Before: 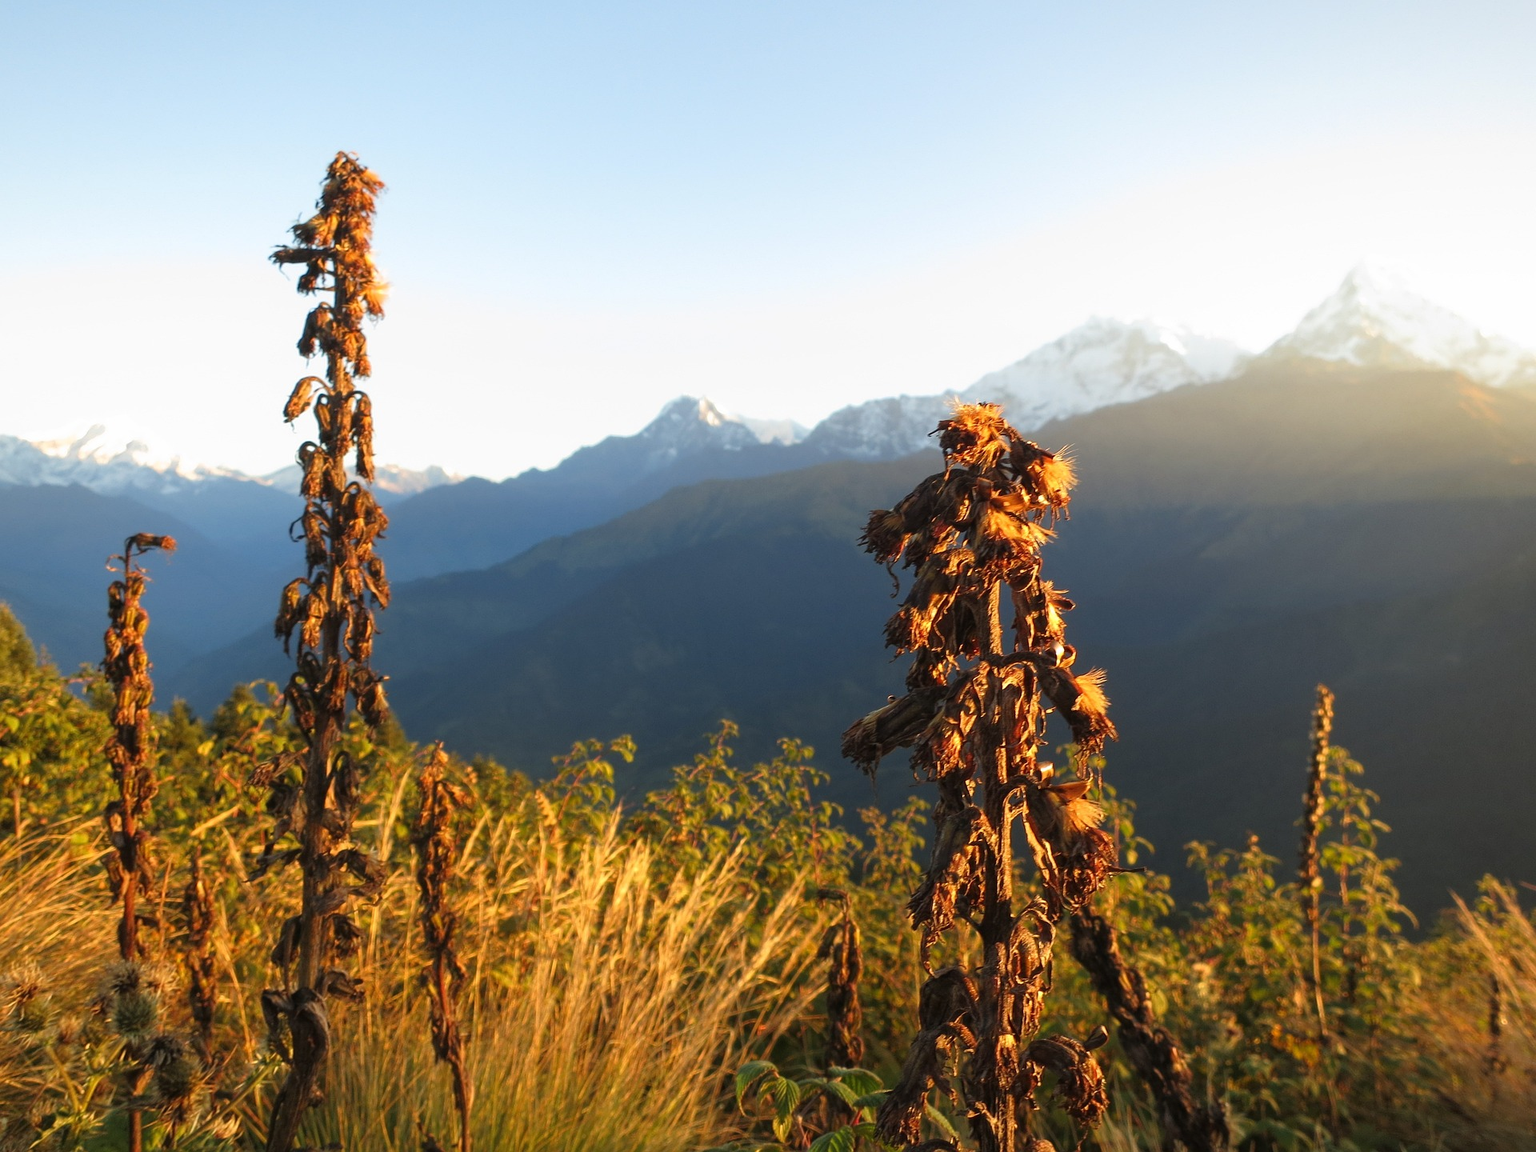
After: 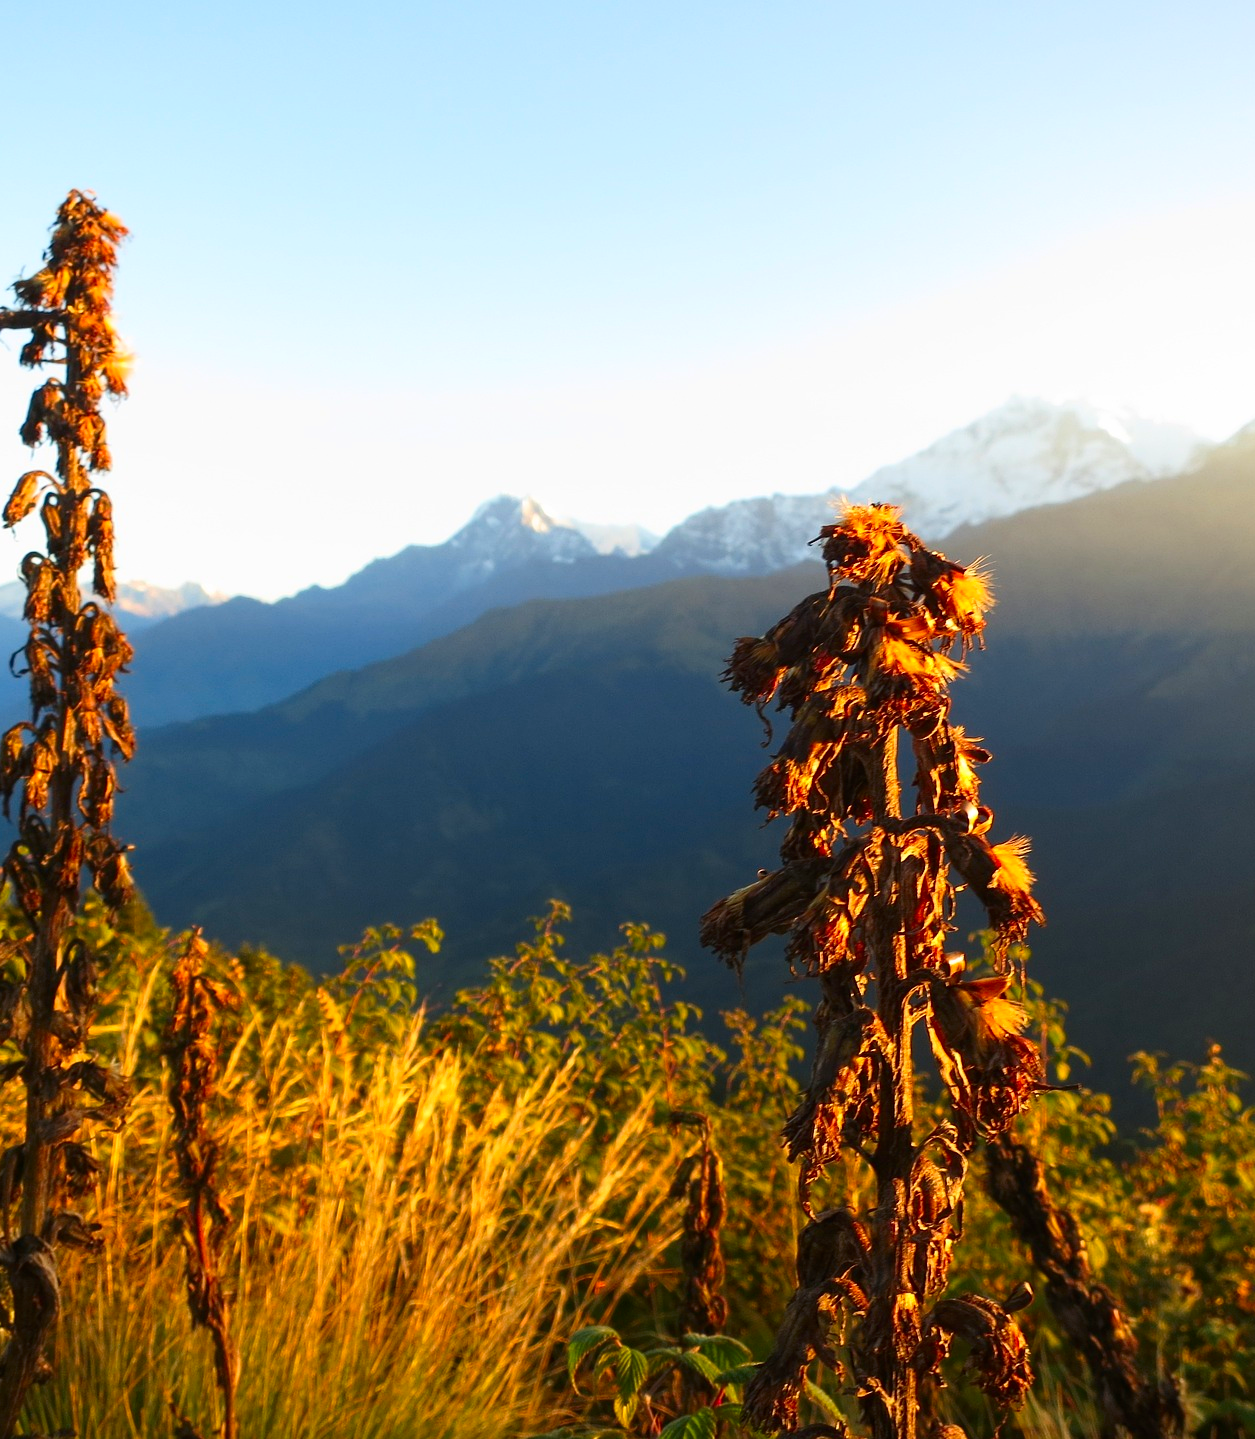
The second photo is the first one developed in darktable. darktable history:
crop and rotate: left 18.335%, right 16.283%
contrast brightness saturation: contrast 0.161, saturation 0.333
